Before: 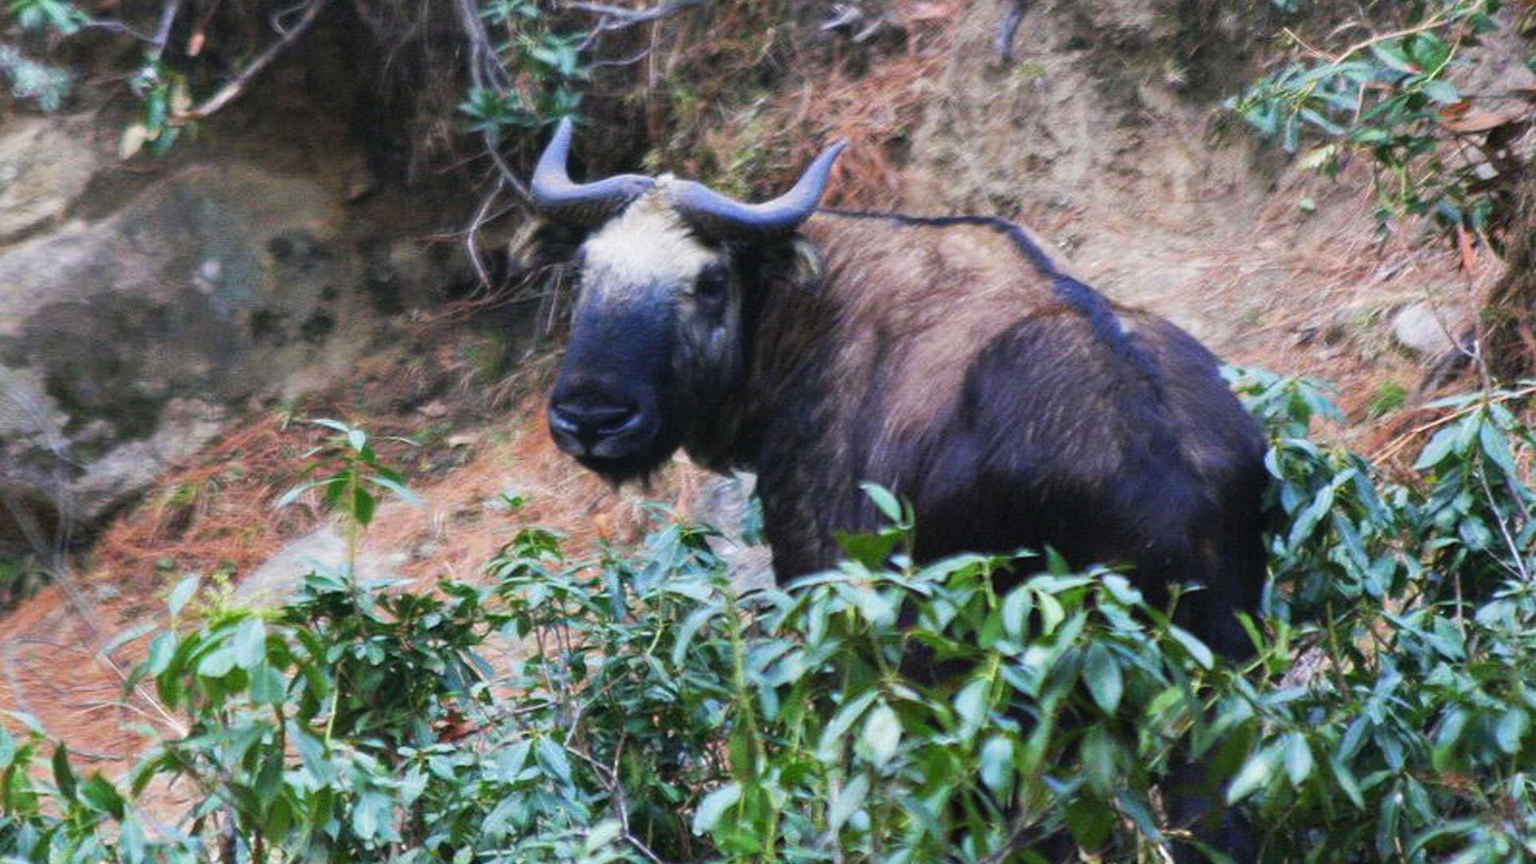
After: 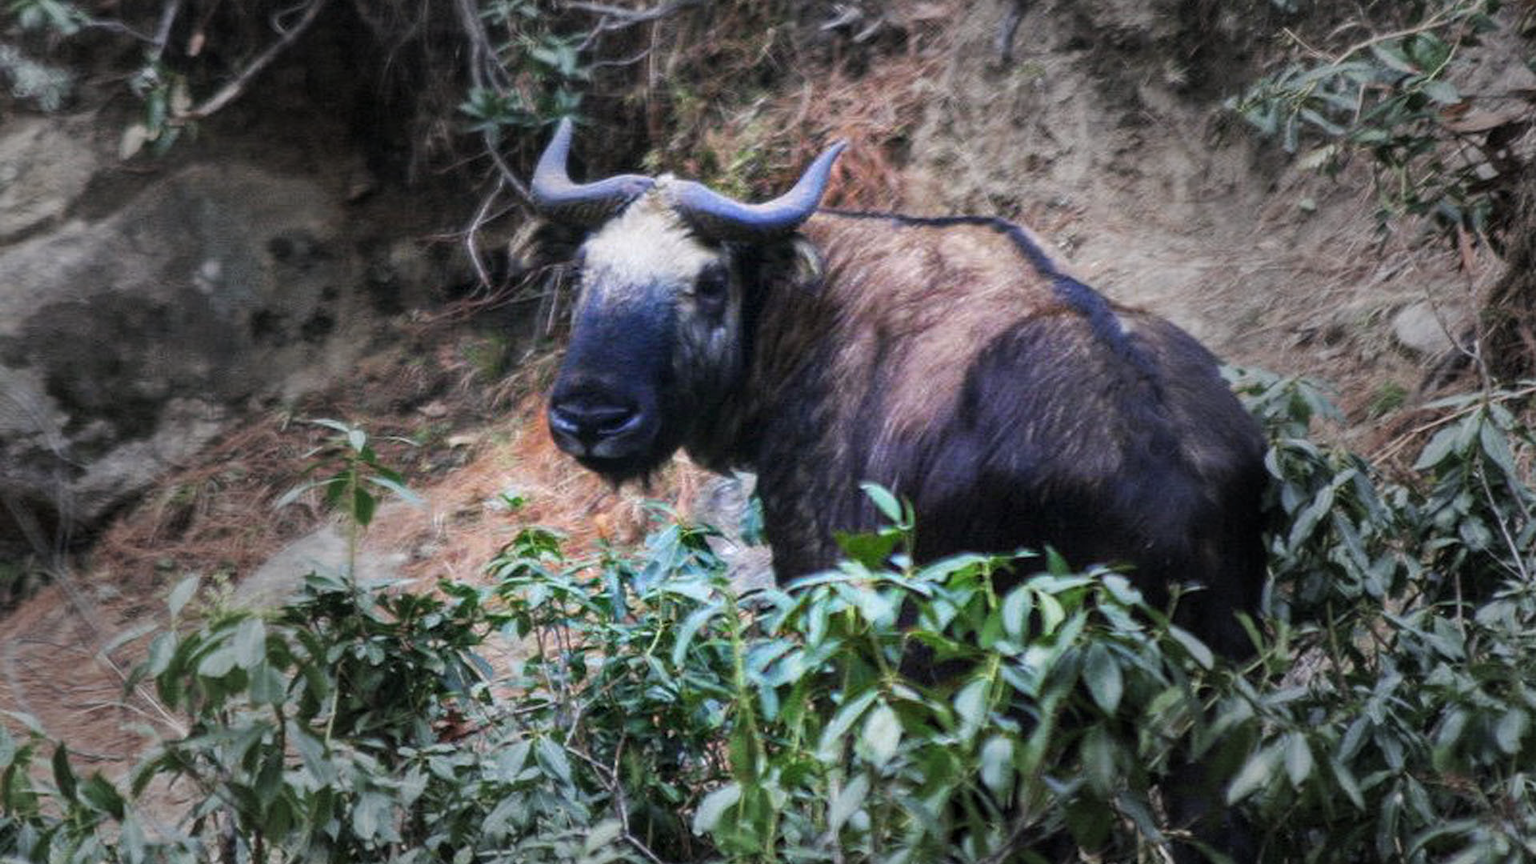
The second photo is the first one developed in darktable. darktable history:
vignetting: fall-off start 30.47%, fall-off radius 33.39%
local contrast: on, module defaults
